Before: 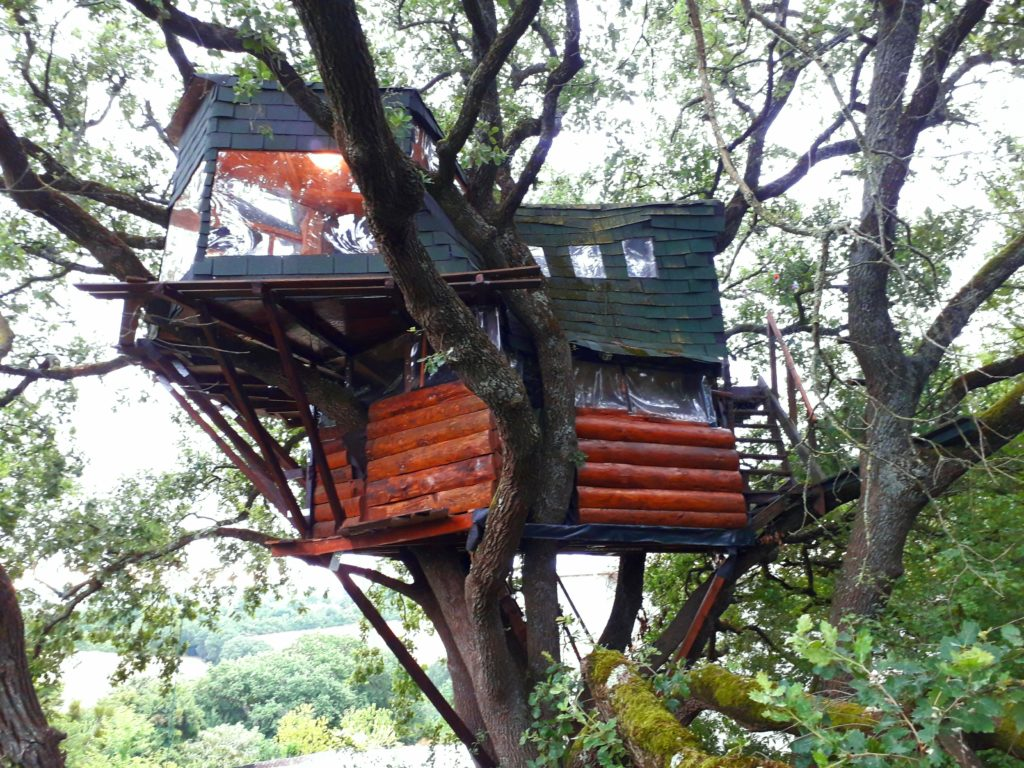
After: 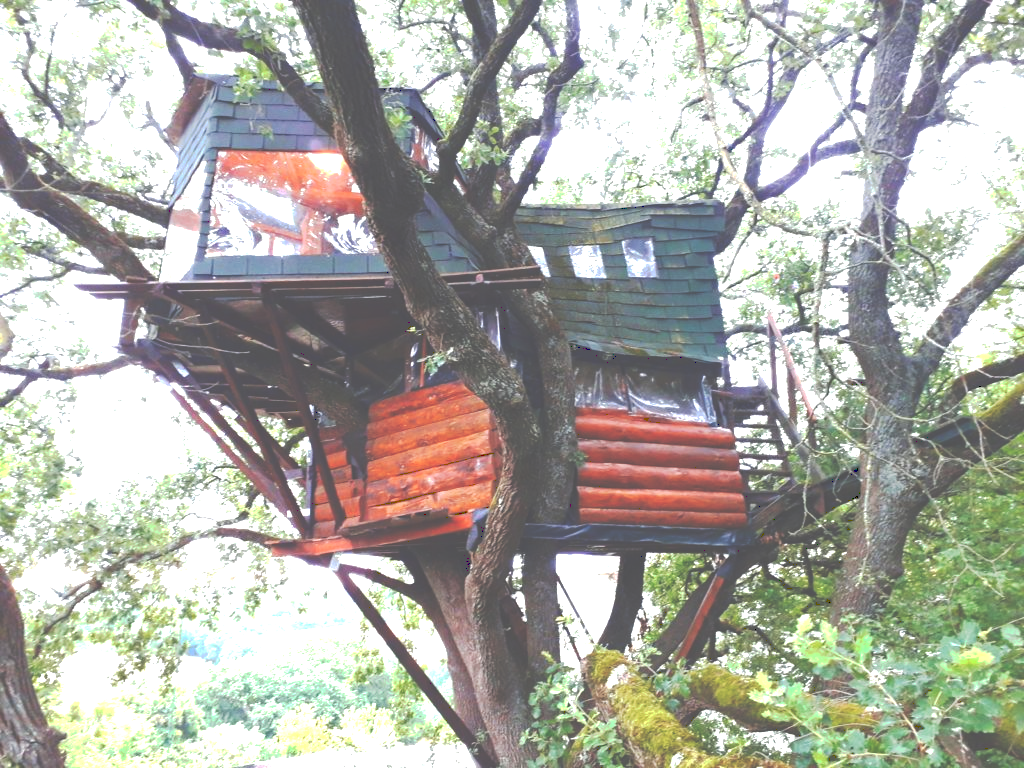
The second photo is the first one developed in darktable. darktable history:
tone curve: curves: ch0 [(0, 0) (0.003, 0.346) (0.011, 0.346) (0.025, 0.346) (0.044, 0.35) (0.069, 0.354) (0.1, 0.361) (0.136, 0.368) (0.177, 0.381) (0.224, 0.395) (0.277, 0.421) (0.335, 0.458) (0.399, 0.502) (0.468, 0.556) (0.543, 0.617) (0.623, 0.685) (0.709, 0.748) (0.801, 0.814) (0.898, 0.865) (1, 1)], preserve colors none
exposure: black level correction 0, exposure 1.199 EV, compensate exposure bias true, compensate highlight preservation false
haze removal: compatibility mode true, adaptive false
